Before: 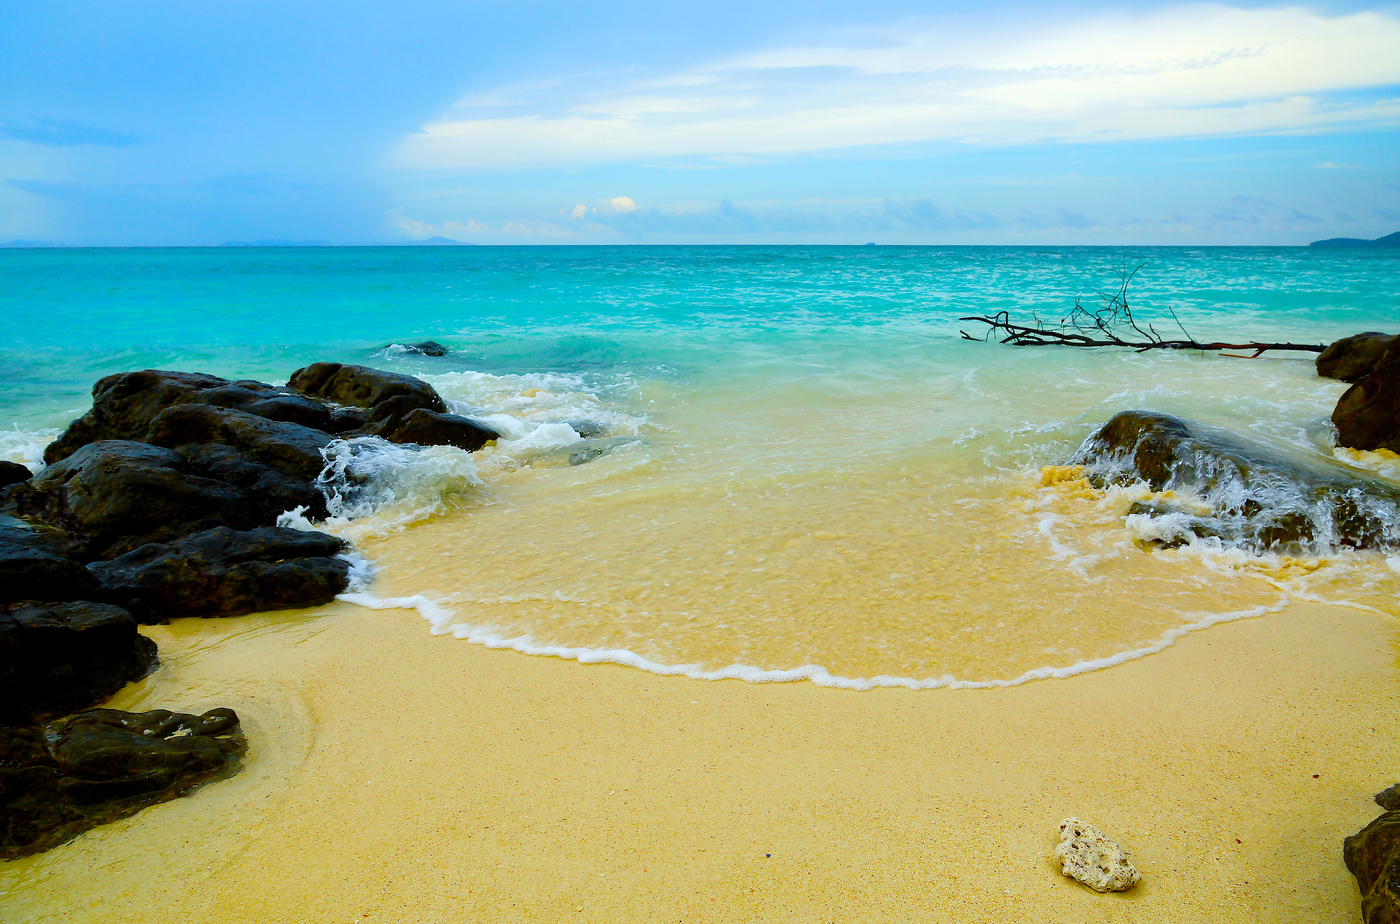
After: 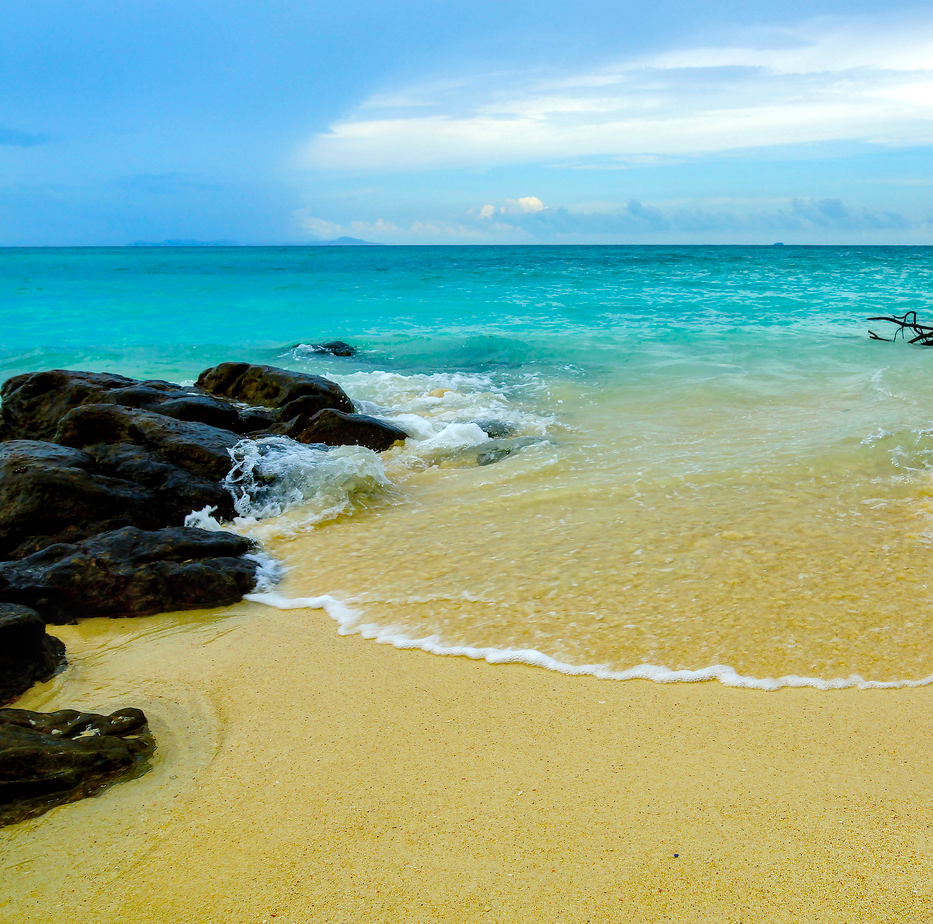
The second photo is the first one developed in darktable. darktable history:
crop and rotate: left 6.637%, right 26.705%
local contrast: detail 130%
shadows and highlights: shadows 31.85, highlights -32.58, soften with gaussian
